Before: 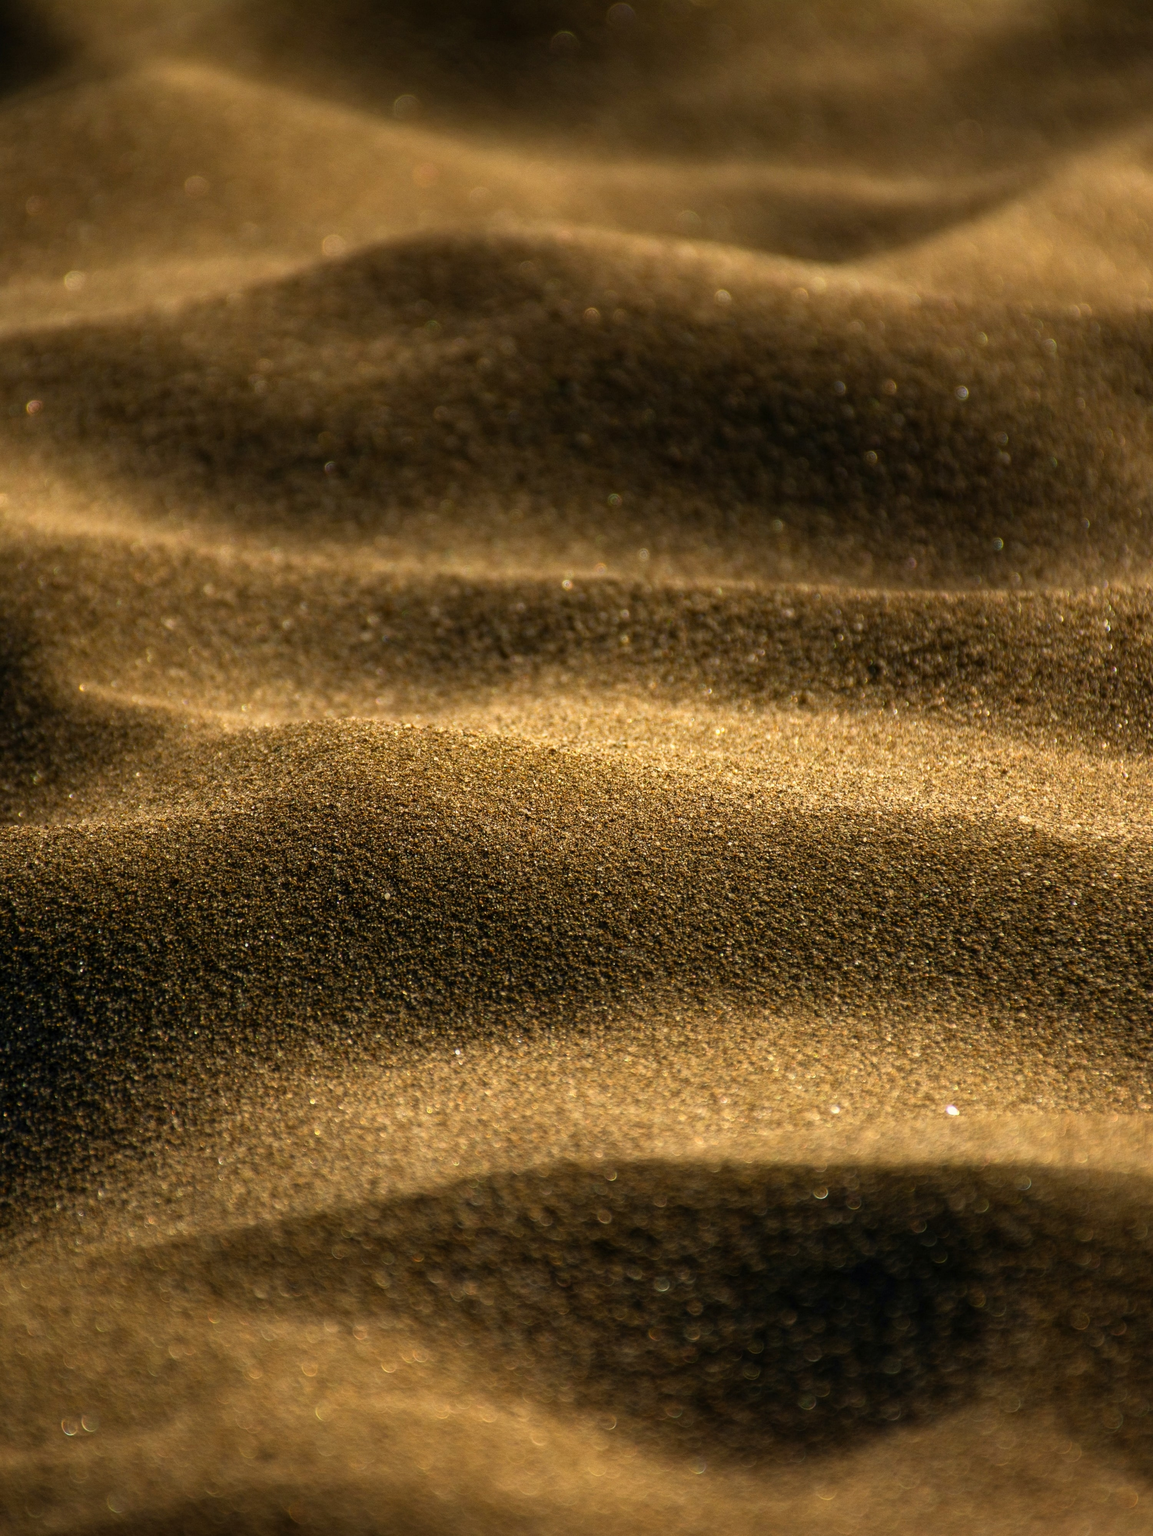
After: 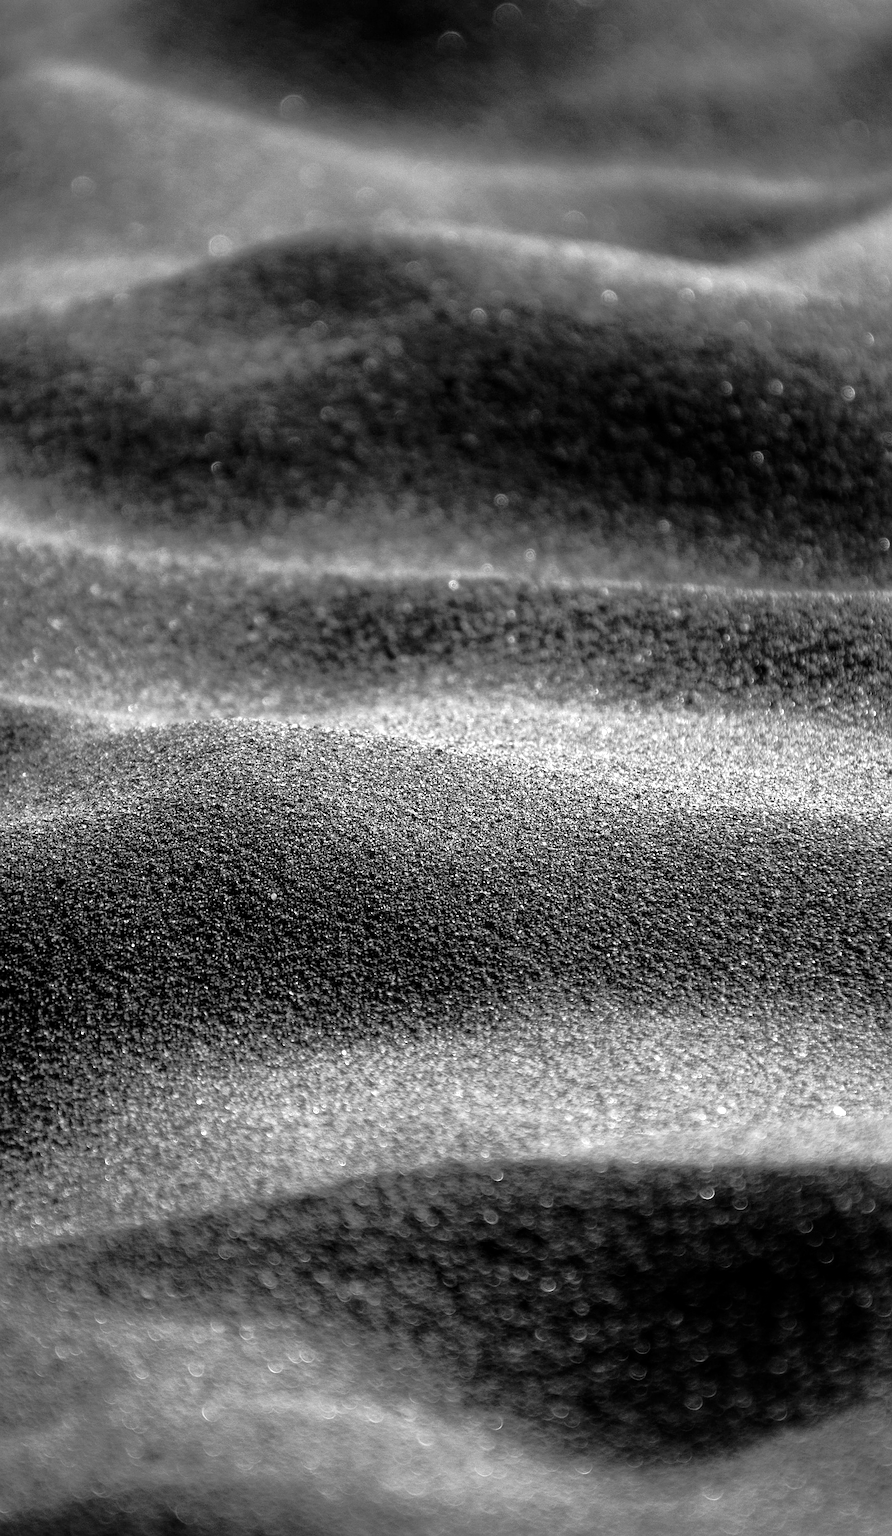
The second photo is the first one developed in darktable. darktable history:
sharpen: on, module defaults
exposure: exposure 0.496 EV, compensate highlight preservation false
tone curve: curves: ch0 [(0, 0) (0.126, 0.061) (0.362, 0.382) (0.498, 0.498) (0.706, 0.712) (1, 1)]; ch1 [(0, 0) (0.5, 0.522) (0.55, 0.586) (1, 1)]; ch2 [(0, 0) (0.44, 0.424) (0.5, 0.482) (0.537, 0.538) (1, 1)], color space Lab, independent channels, preserve colors none
crop: left 9.88%, right 12.664%
local contrast: highlights 100%, shadows 100%, detail 120%, midtone range 0.2
monochrome: on, module defaults
